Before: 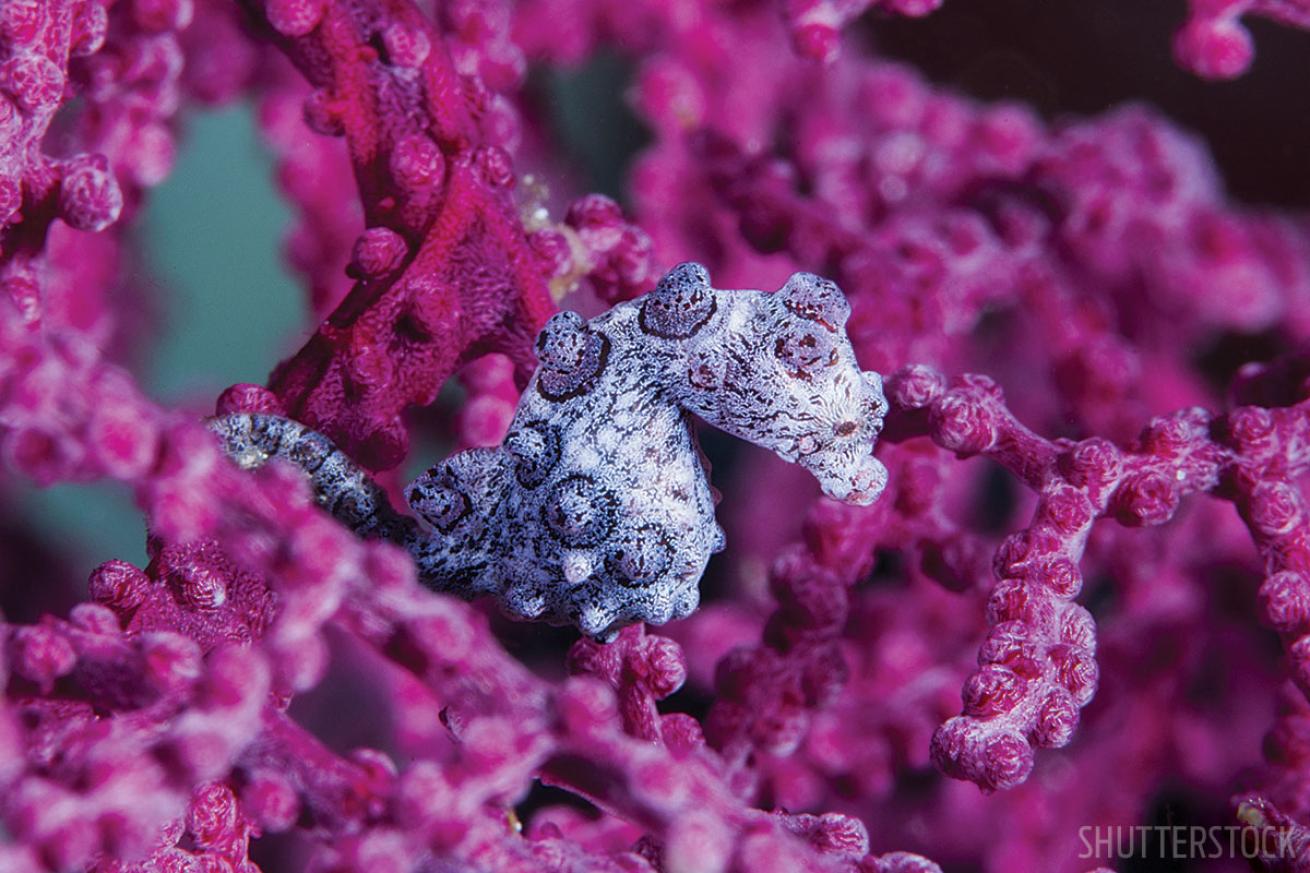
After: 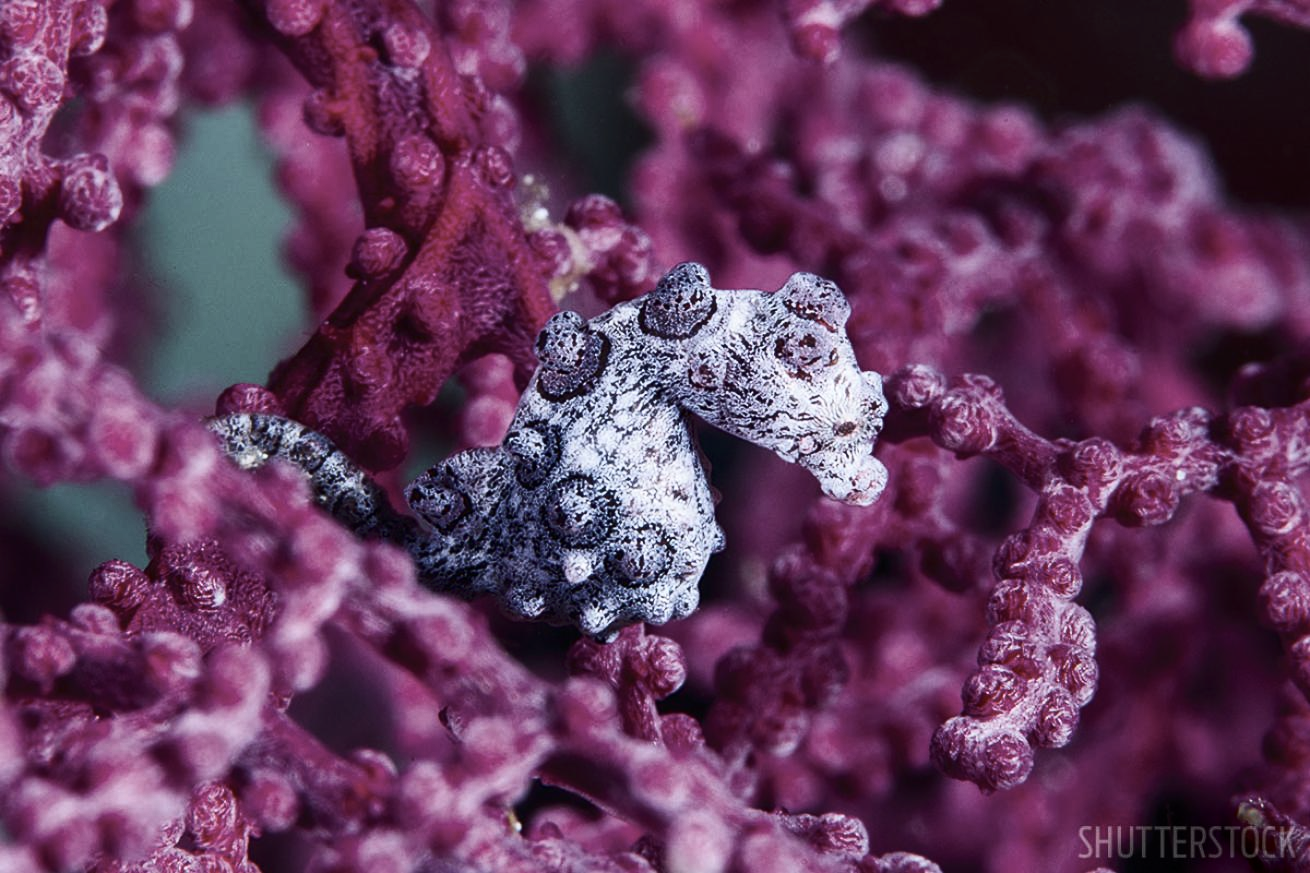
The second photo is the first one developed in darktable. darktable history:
contrast brightness saturation: contrast 0.254, saturation -0.314
shadows and highlights: shadows 6.55, soften with gaussian
